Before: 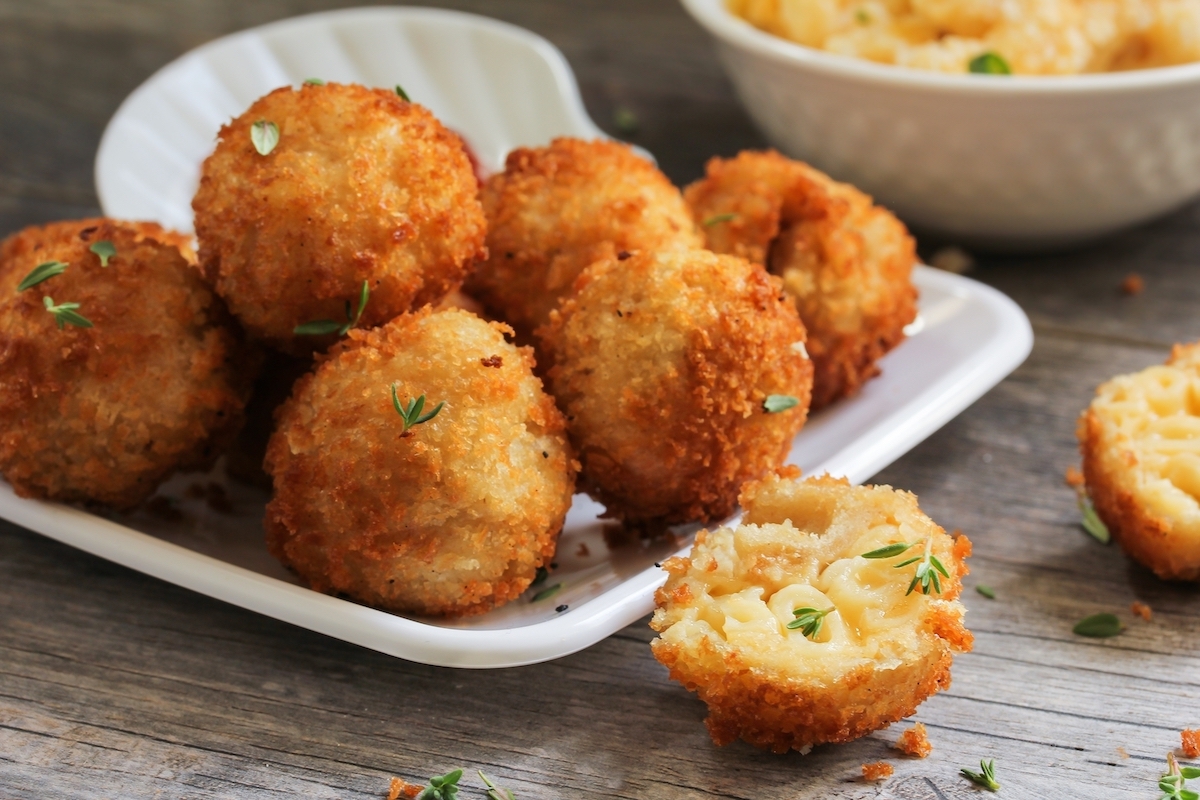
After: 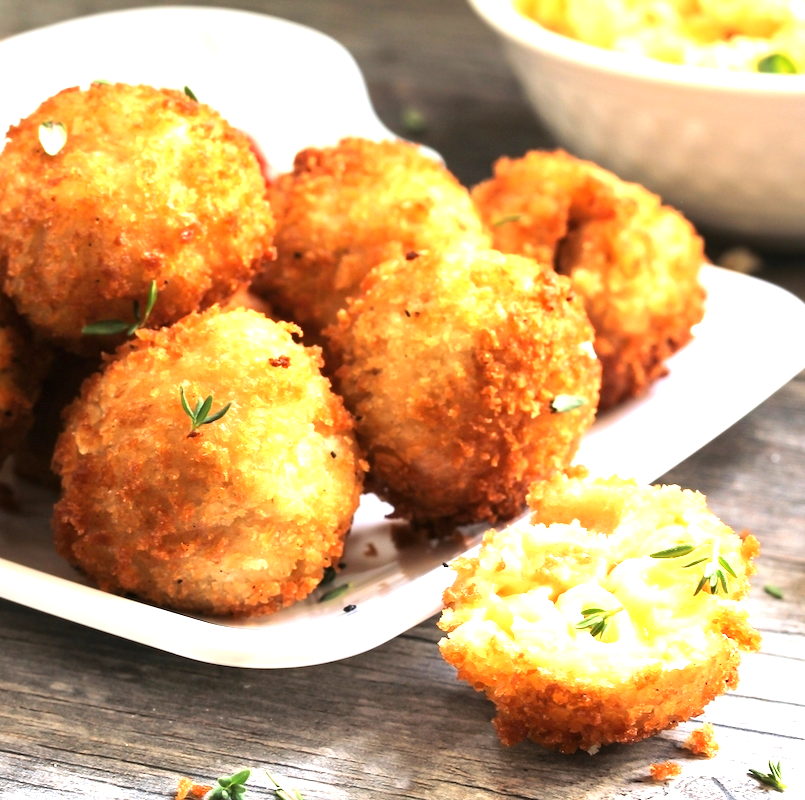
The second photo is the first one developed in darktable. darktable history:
tone equalizer: -8 EV -0.452 EV, -7 EV -0.427 EV, -6 EV -0.354 EV, -5 EV -0.201 EV, -3 EV 0.187 EV, -2 EV 0.355 EV, -1 EV 0.405 EV, +0 EV 0.409 EV, edges refinement/feathering 500, mask exposure compensation -1.57 EV, preserve details no
exposure: black level correction 0, exposure 1.097 EV, compensate highlight preservation false
crop and rotate: left 17.679%, right 15.224%
